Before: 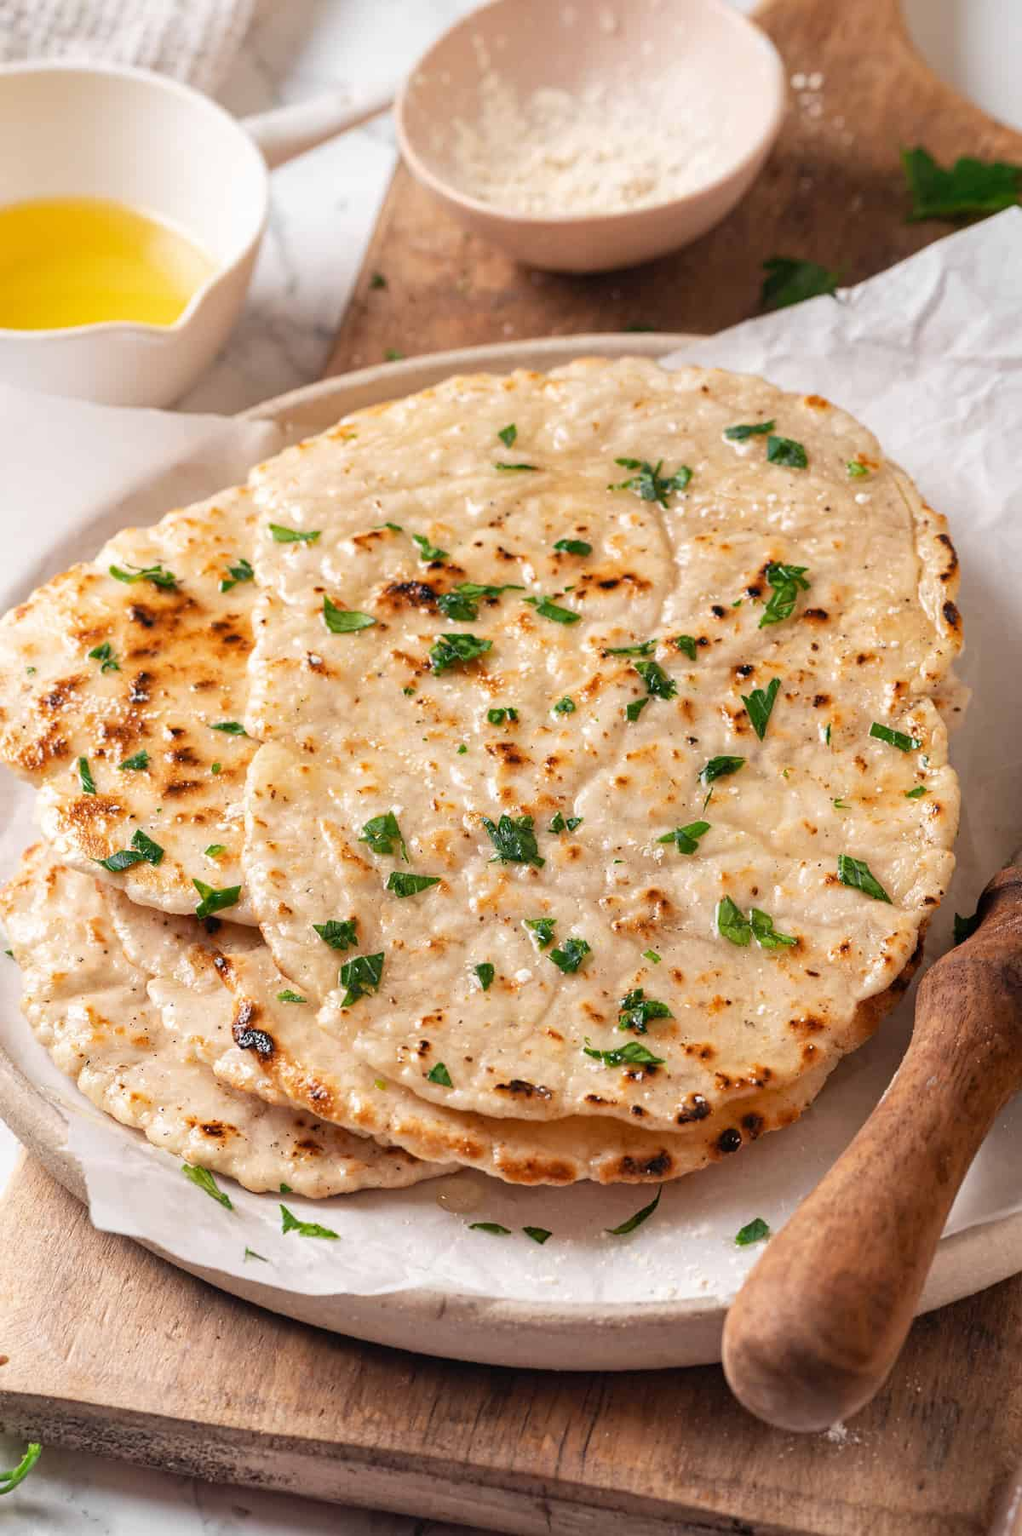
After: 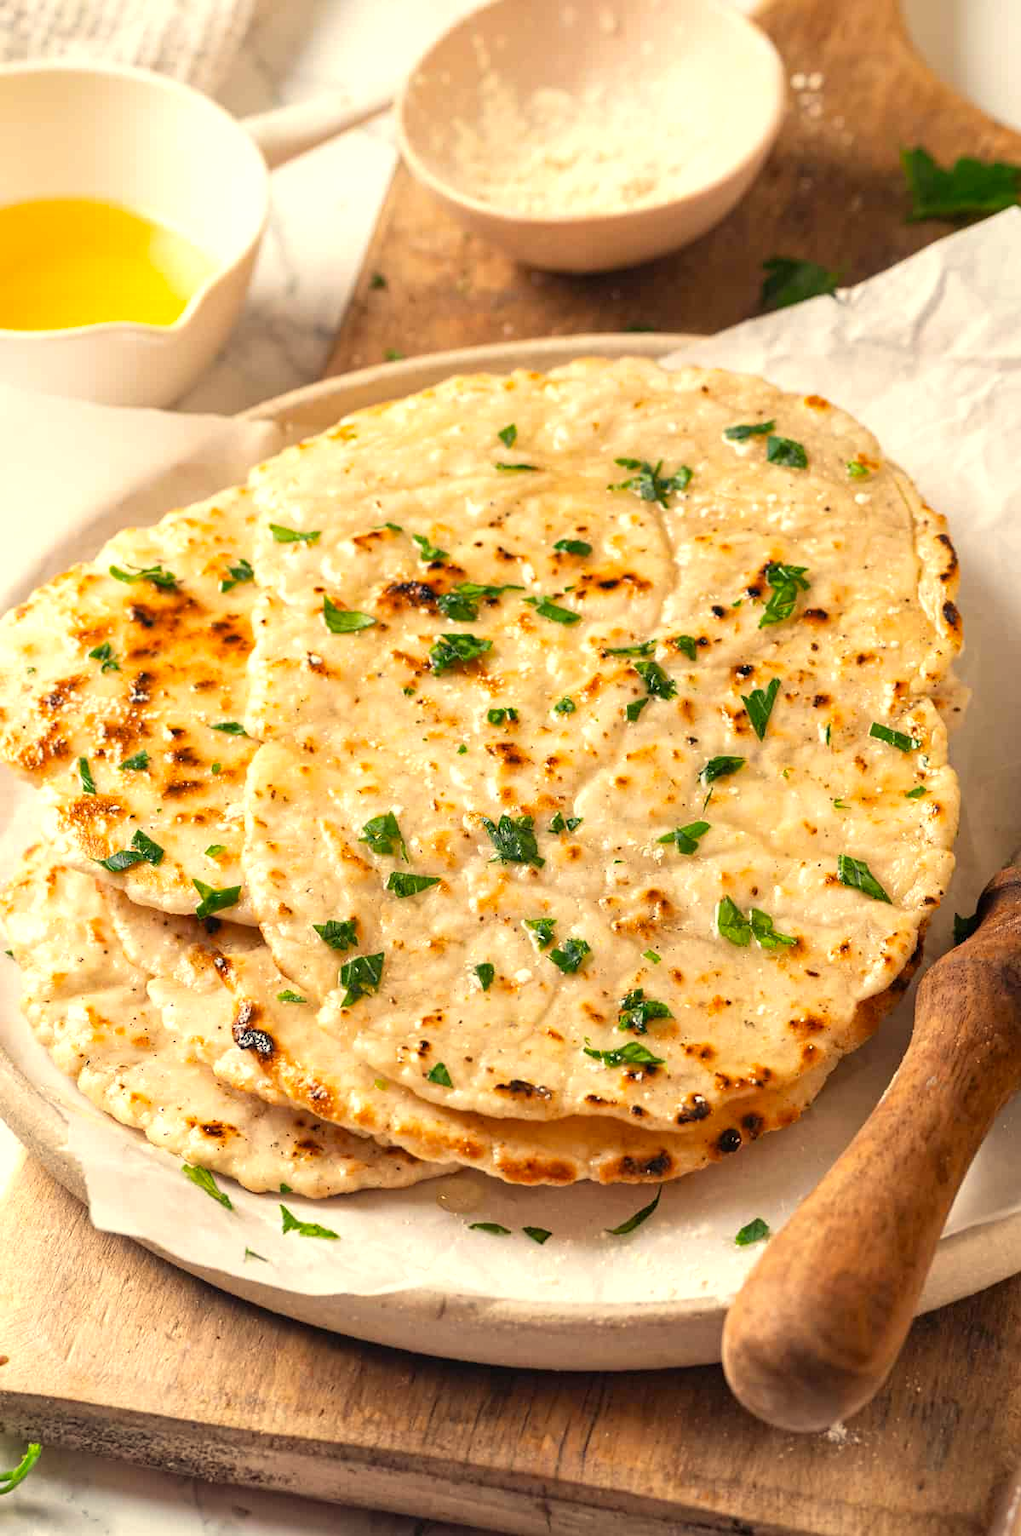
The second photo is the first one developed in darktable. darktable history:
color correction: highlights a* 1.39, highlights b* 17.83
vibrance: on, module defaults
exposure: exposure 0.4 EV, compensate highlight preservation false
